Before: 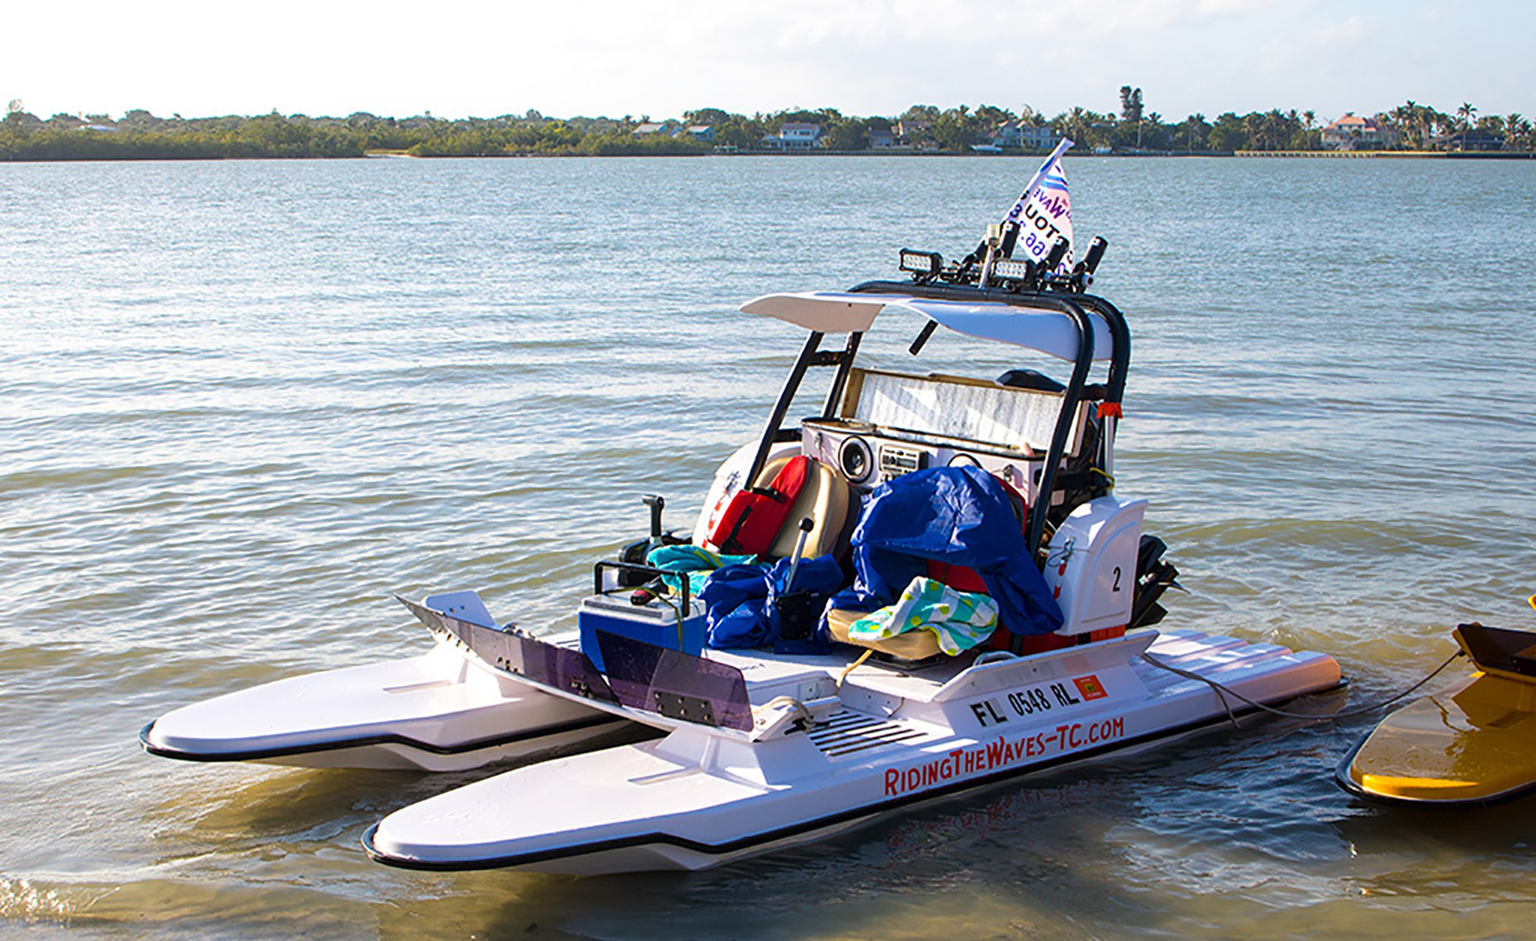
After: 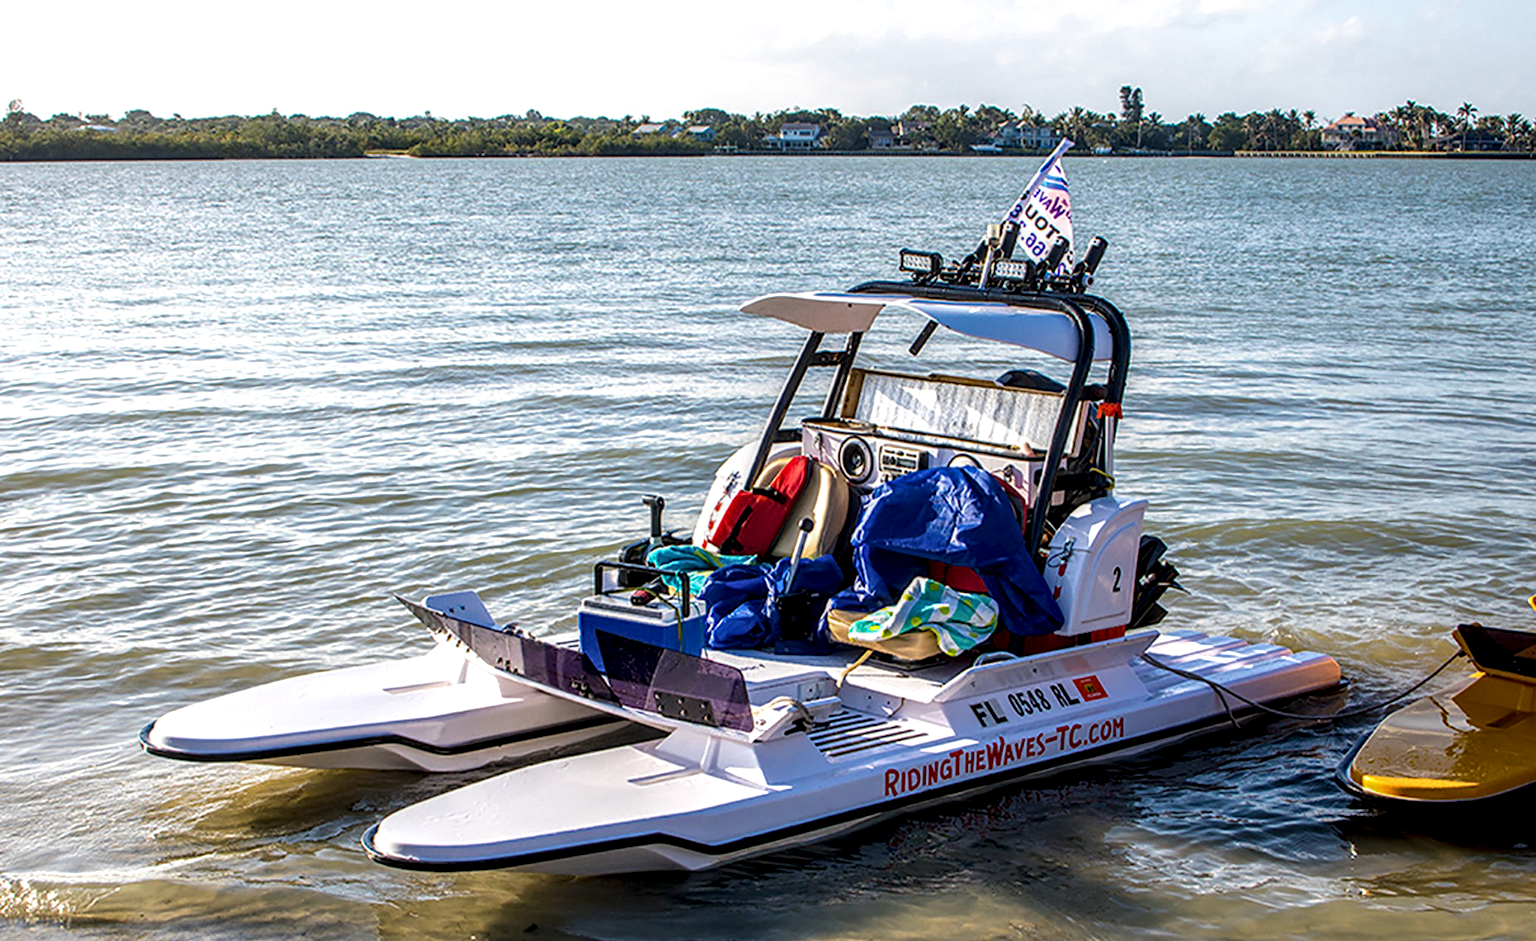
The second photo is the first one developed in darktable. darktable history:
local contrast: highlights 4%, shadows 3%, detail 182%
